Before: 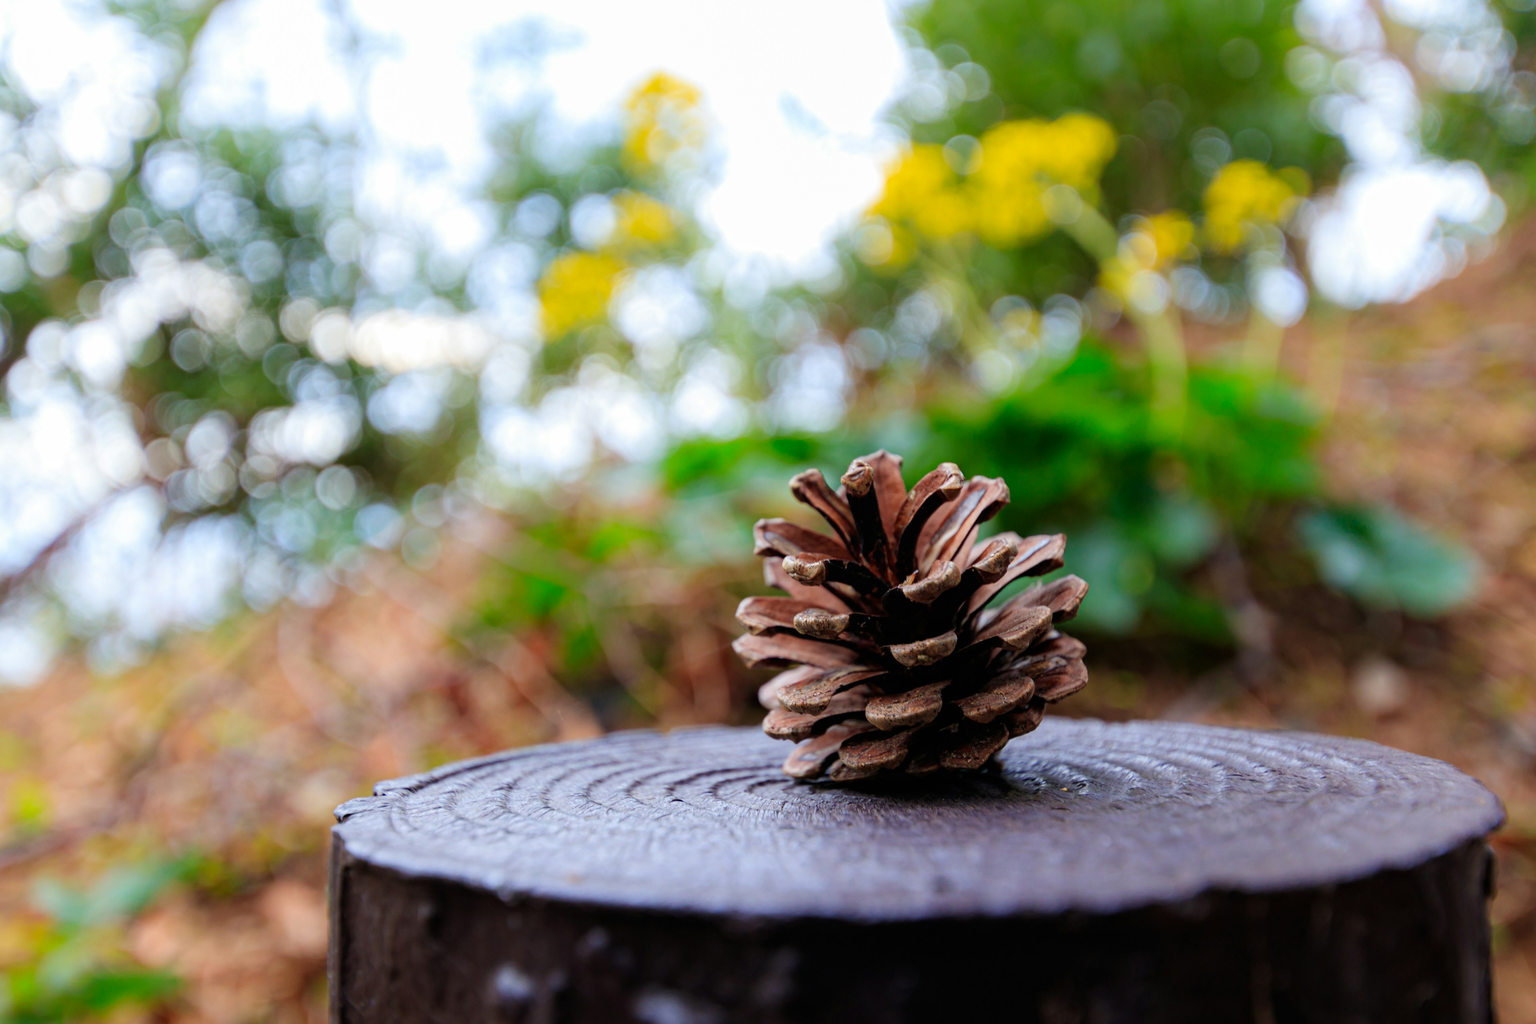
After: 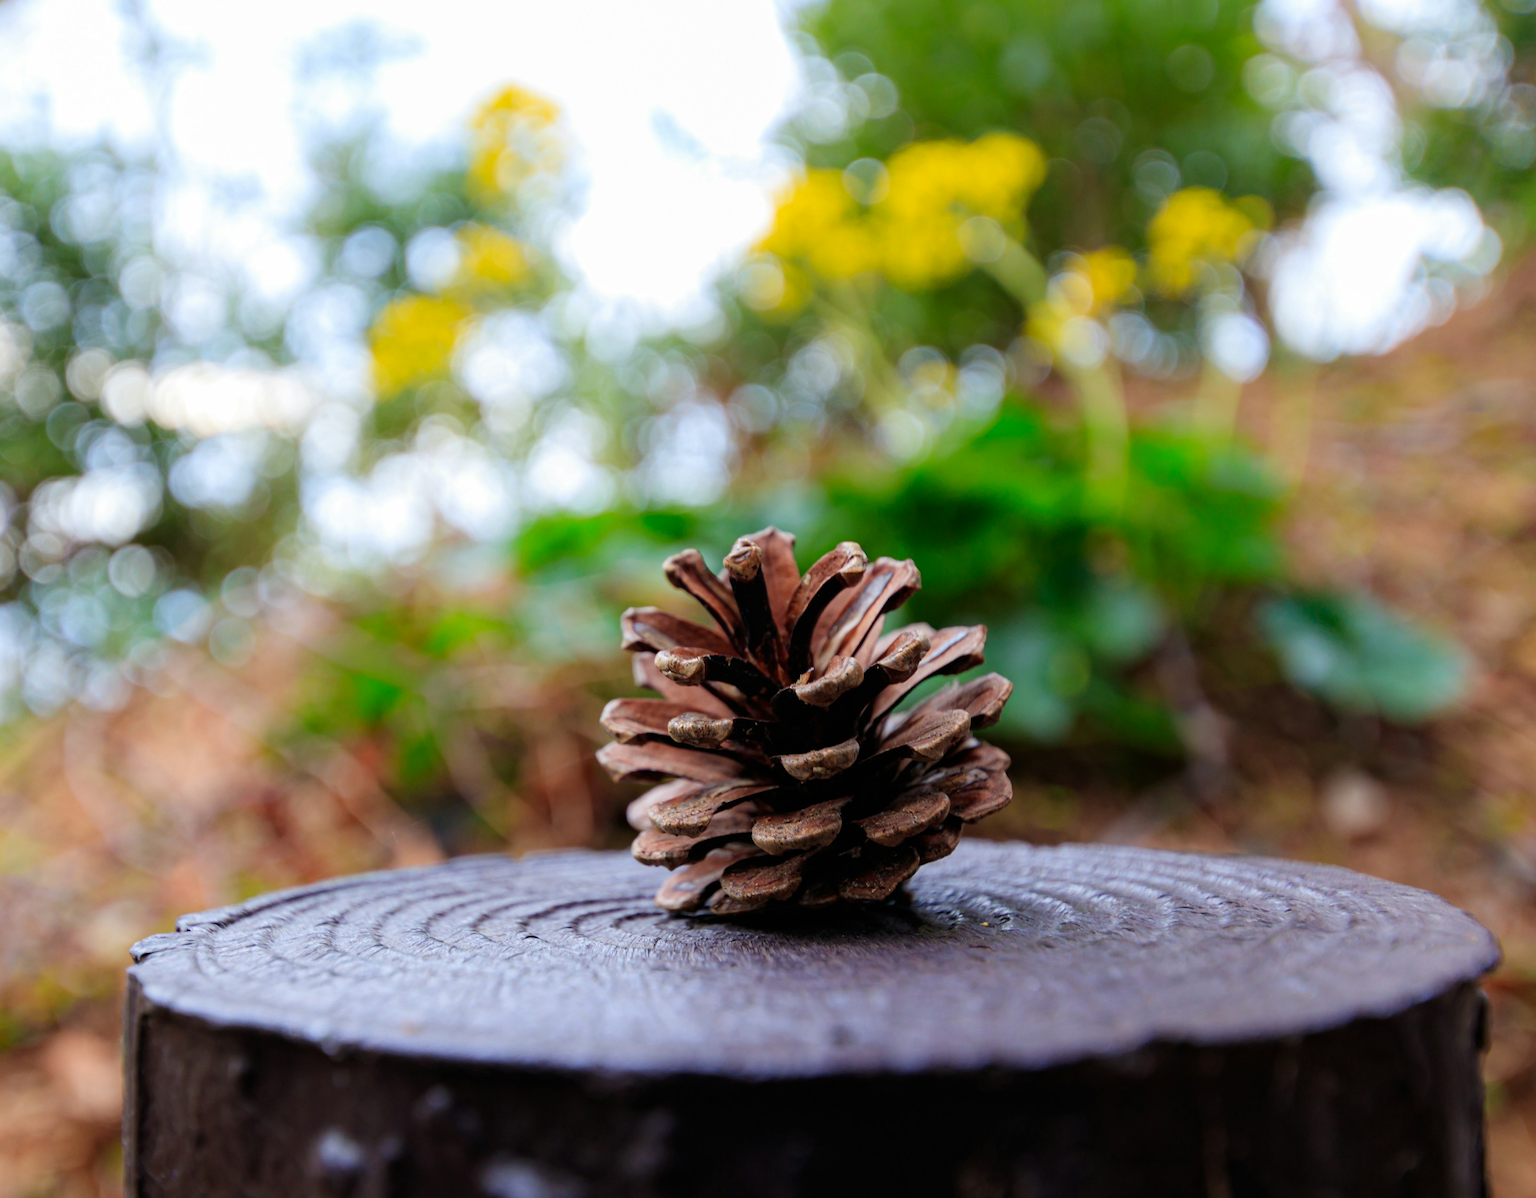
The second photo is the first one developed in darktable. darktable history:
crop and rotate: left 14.548%
